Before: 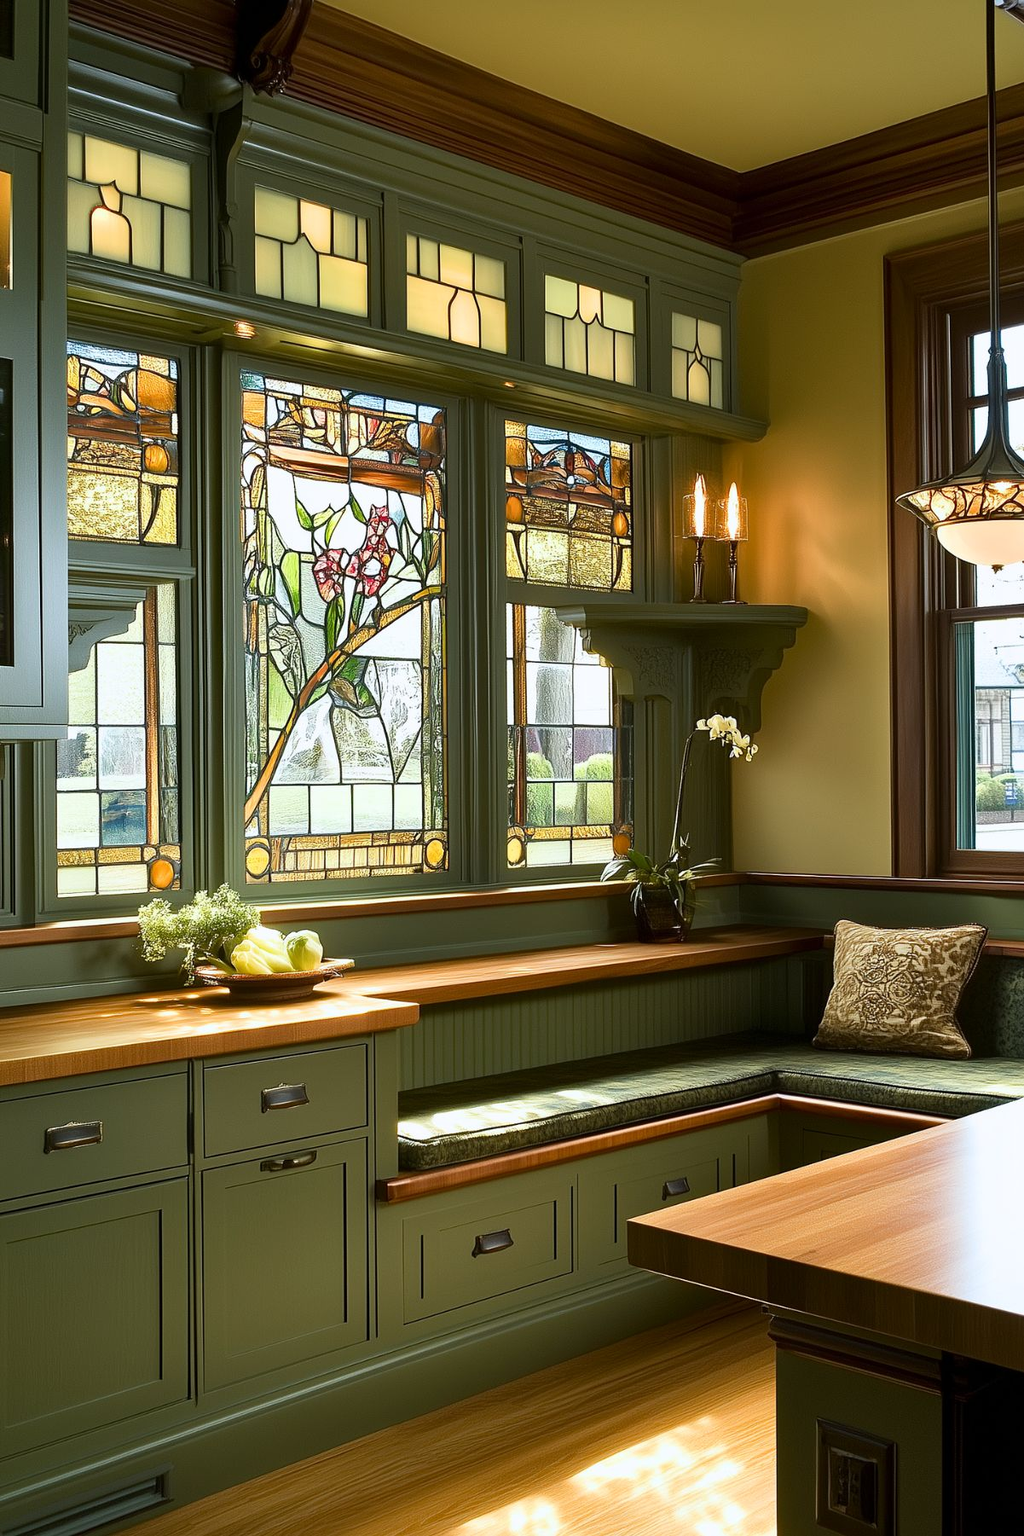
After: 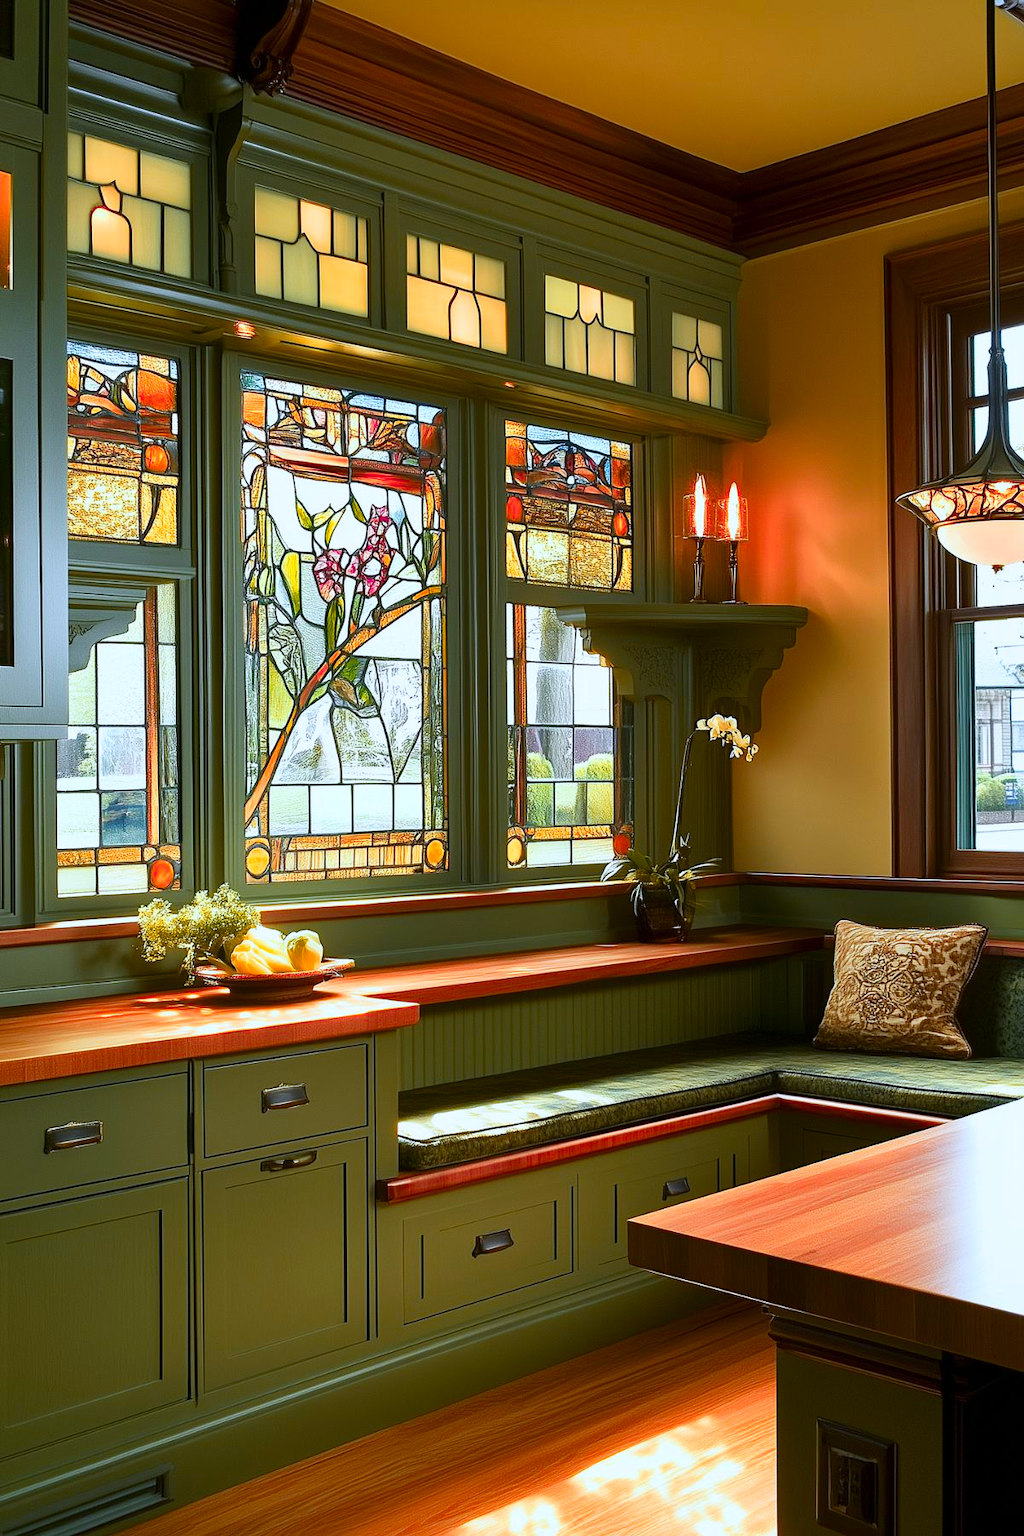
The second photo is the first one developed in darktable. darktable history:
white balance: red 0.954, blue 1.079
color zones: curves: ch1 [(0.24, 0.629) (0.75, 0.5)]; ch2 [(0.255, 0.454) (0.745, 0.491)], mix 102.12%
